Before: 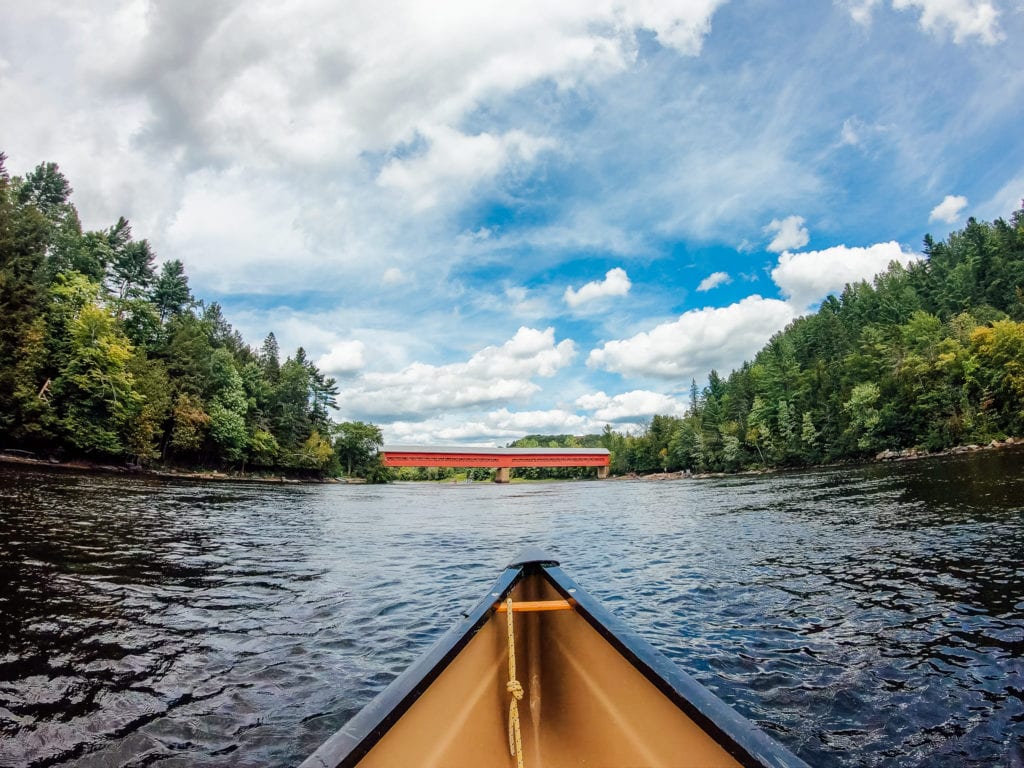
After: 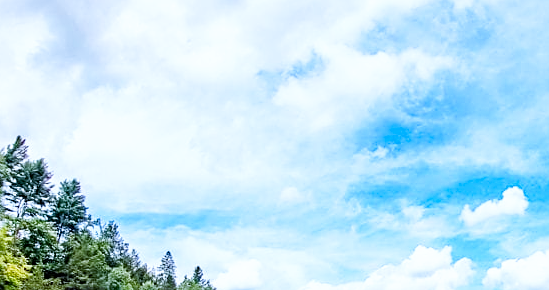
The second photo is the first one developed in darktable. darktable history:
base curve: curves: ch0 [(0, 0) (0.005, 0.002) (0.15, 0.3) (0.4, 0.7) (0.75, 0.95) (1, 1)], preserve colors none
sharpen: on, module defaults
white balance: red 0.871, blue 1.249
haze removal: compatibility mode true, adaptive false
crop: left 10.121%, top 10.631%, right 36.218%, bottom 51.526%
